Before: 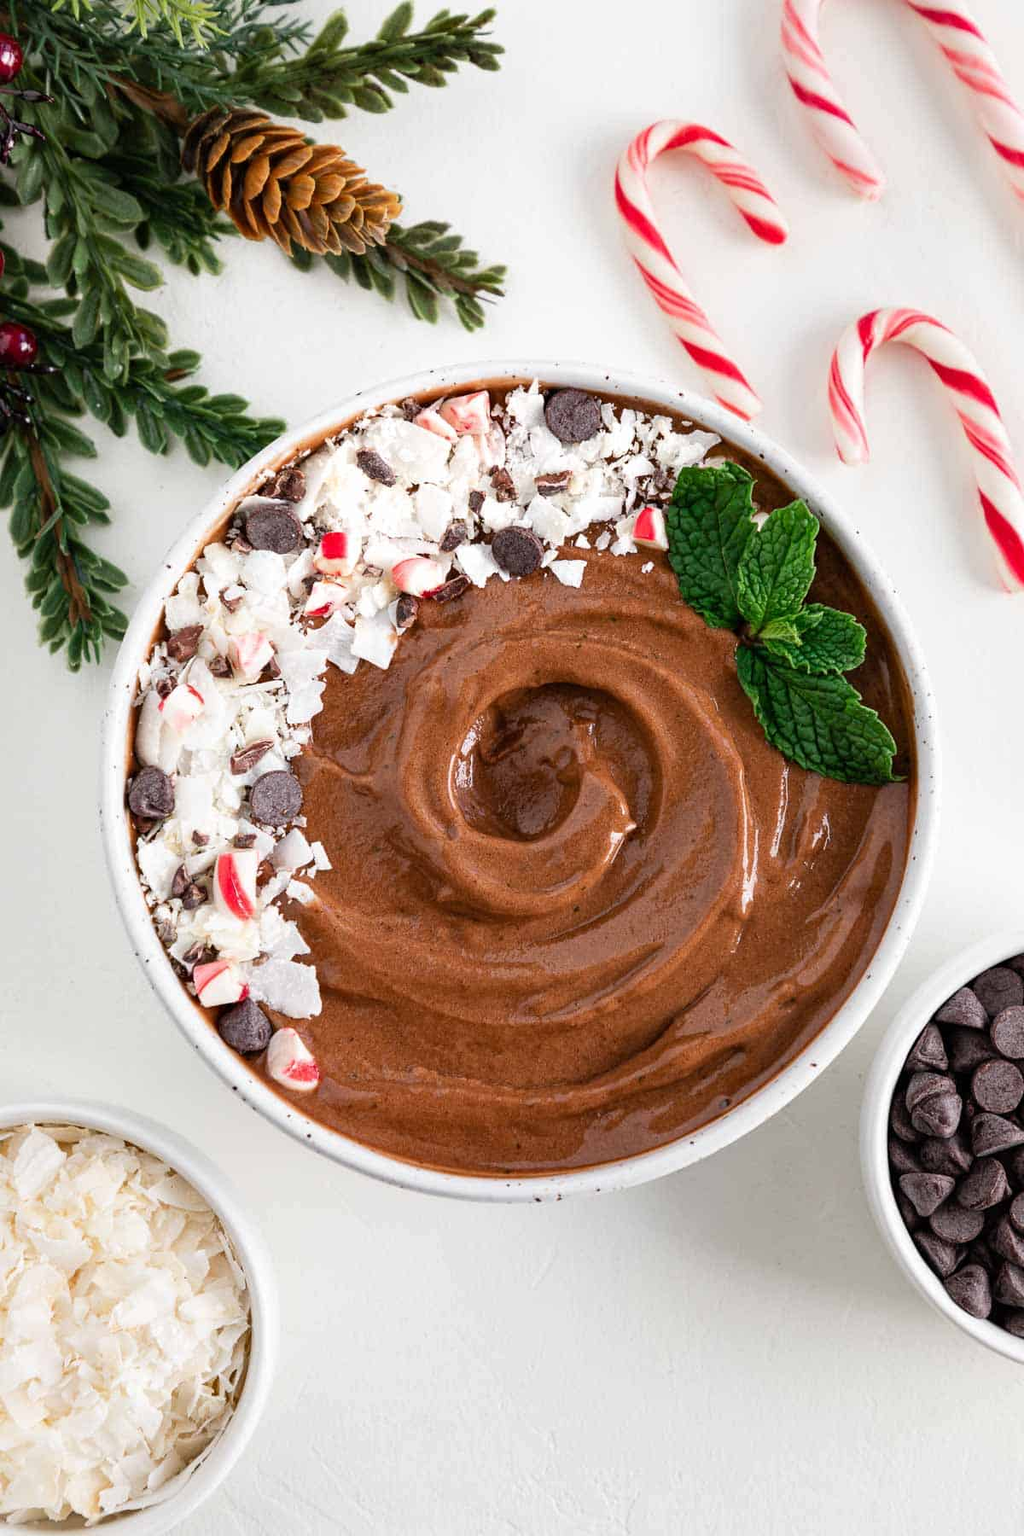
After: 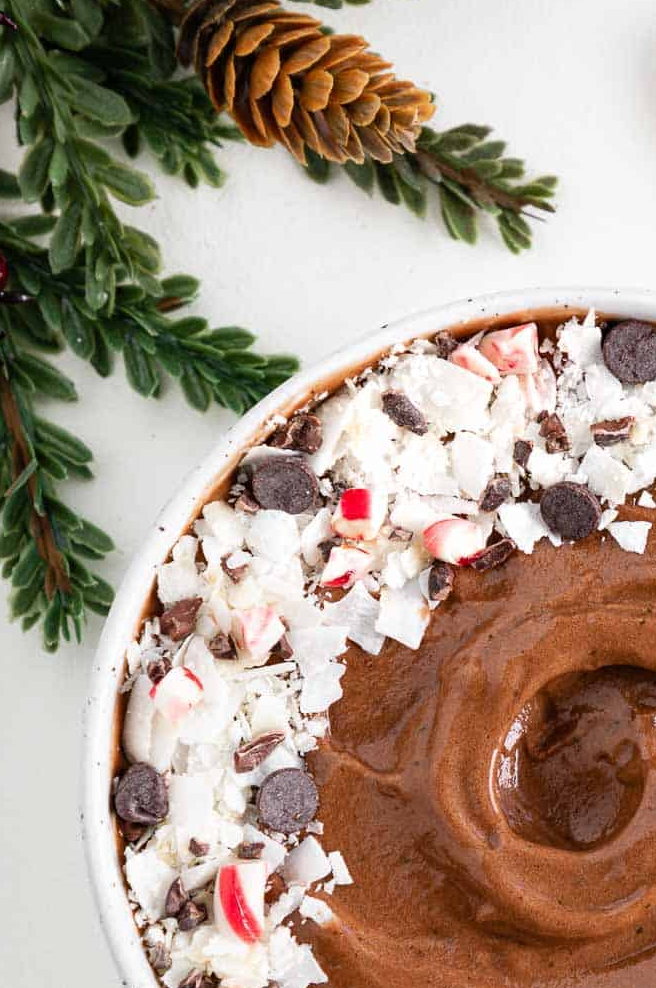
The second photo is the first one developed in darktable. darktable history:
crop and rotate: left 3.047%, top 7.509%, right 42.236%, bottom 37.598%
white balance: emerald 1
